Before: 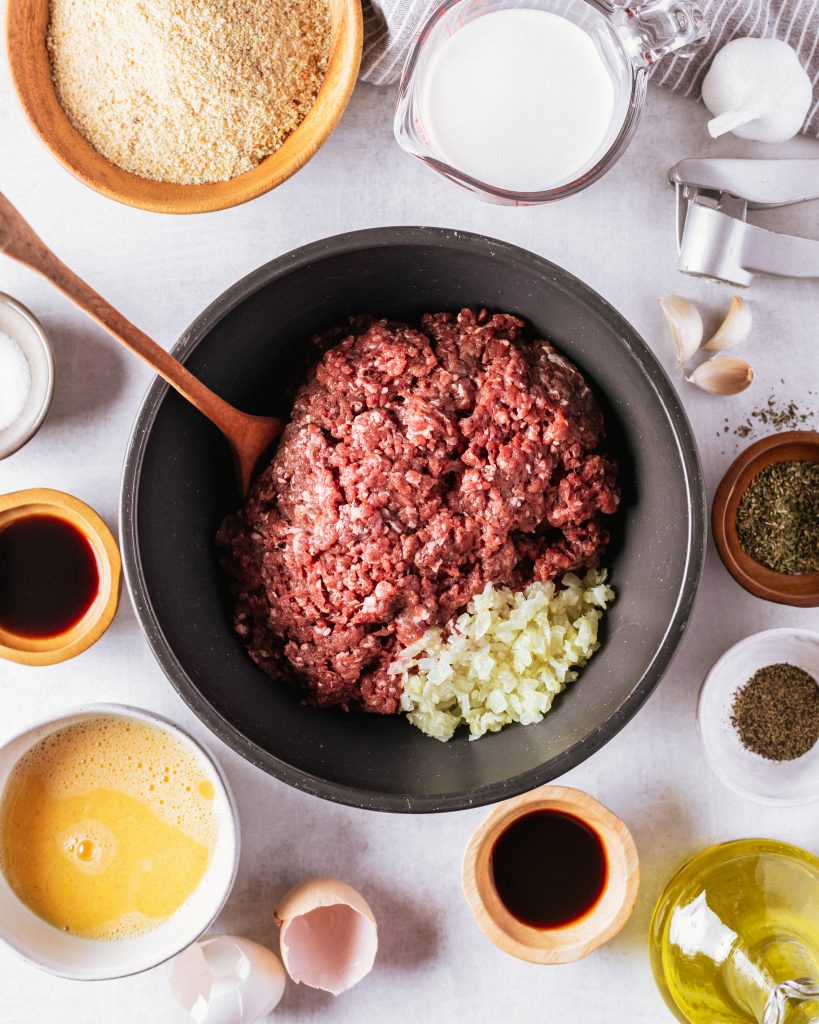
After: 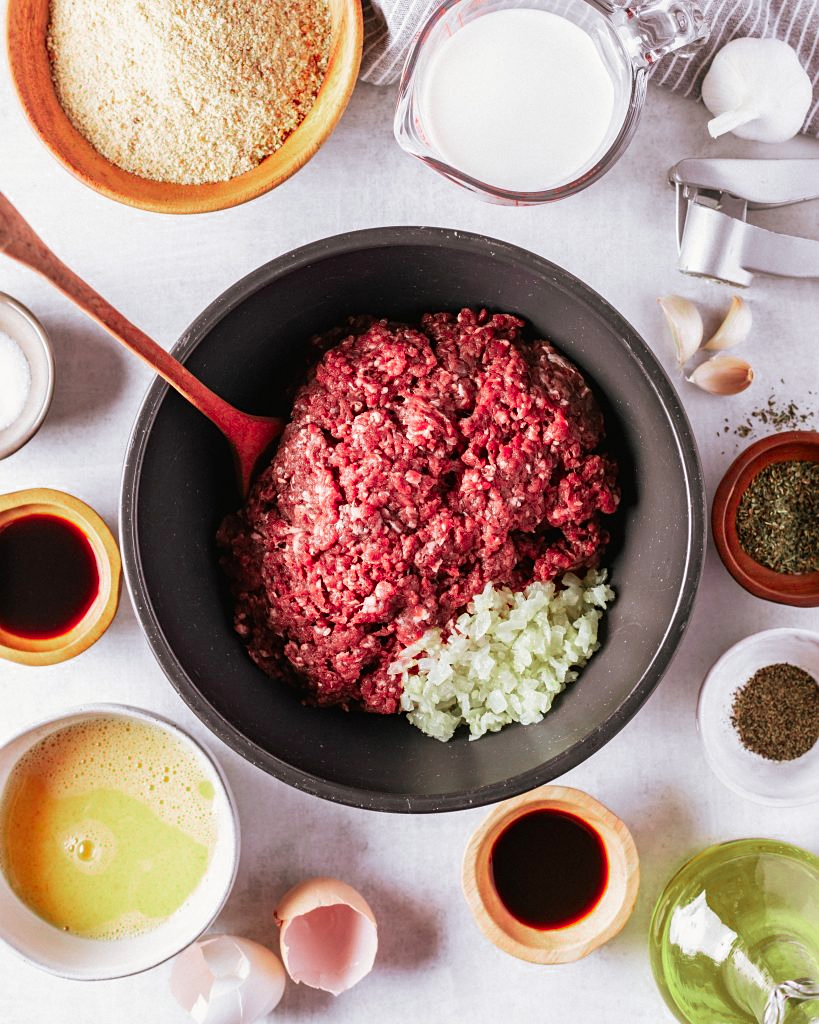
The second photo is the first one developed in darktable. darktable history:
color zones: curves: ch0 [(0, 0.466) (0.128, 0.466) (0.25, 0.5) (0.375, 0.456) (0.5, 0.5) (0.625, 0.5) (0.737, 0.652) (0.875, 0.5)]; ch1 [(0, 0.603) (0.125, 0.618) (0.261, 0.348) (0.372, 0.353) (0.497, 0.363) (0.611, 0.45) (0.731, 0.427) (0.875, 0.518) (0.998, 0.652)]; ch2 [(0, 0.559) (0.125, 0.451) (0.253, 0.564) (0.37, 0.578) (0.5, 0.466) (0.625, 0.471) (0.731, 0.471) (0.88, 0.485)]
sharpen: amount 0.2
